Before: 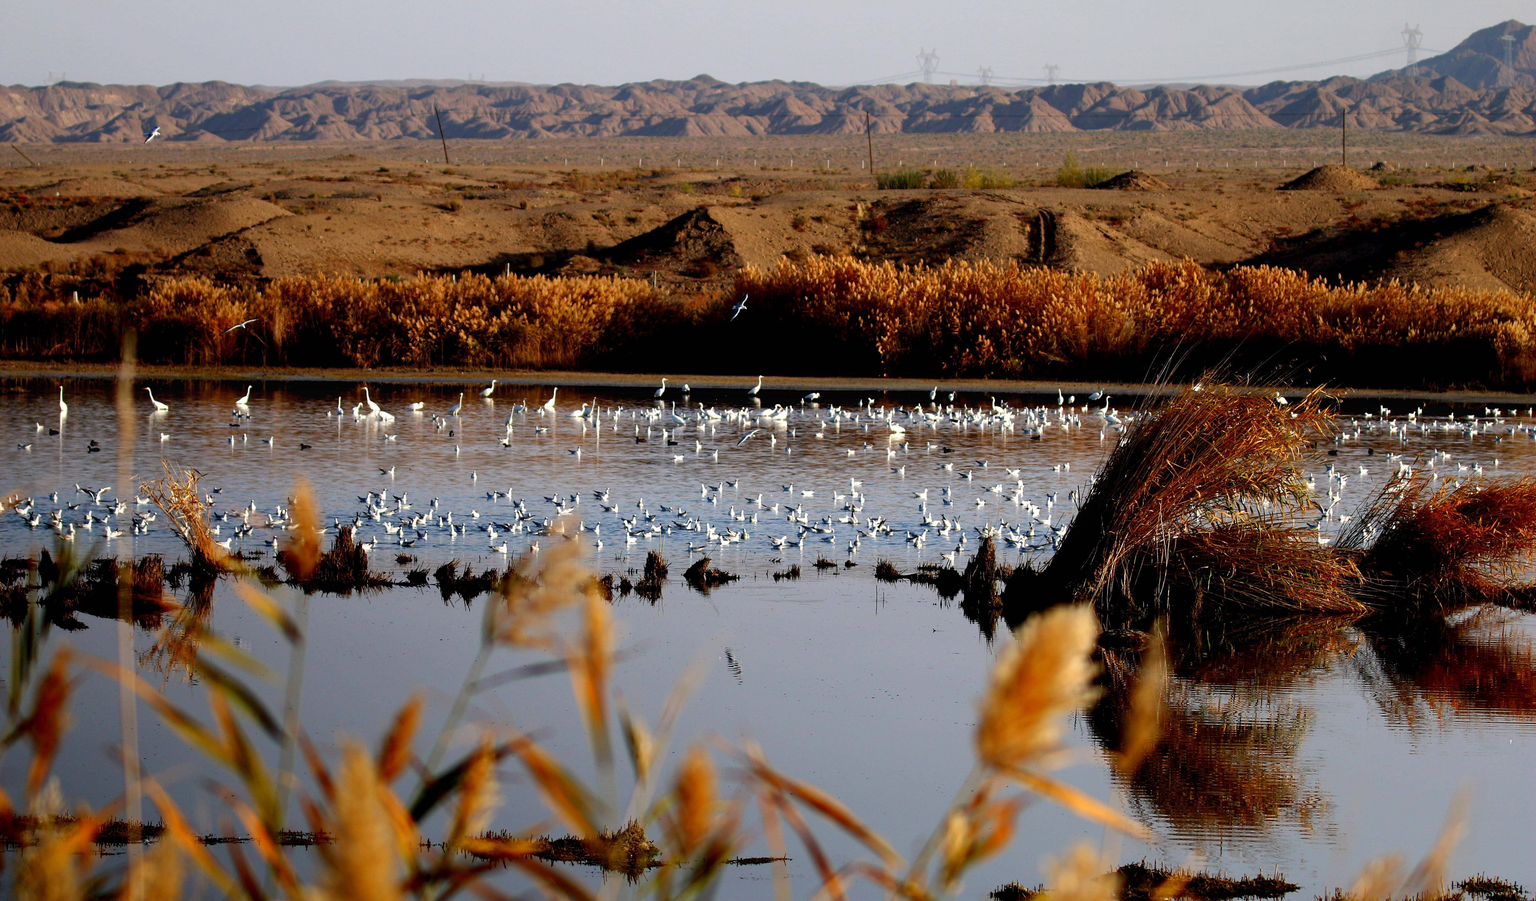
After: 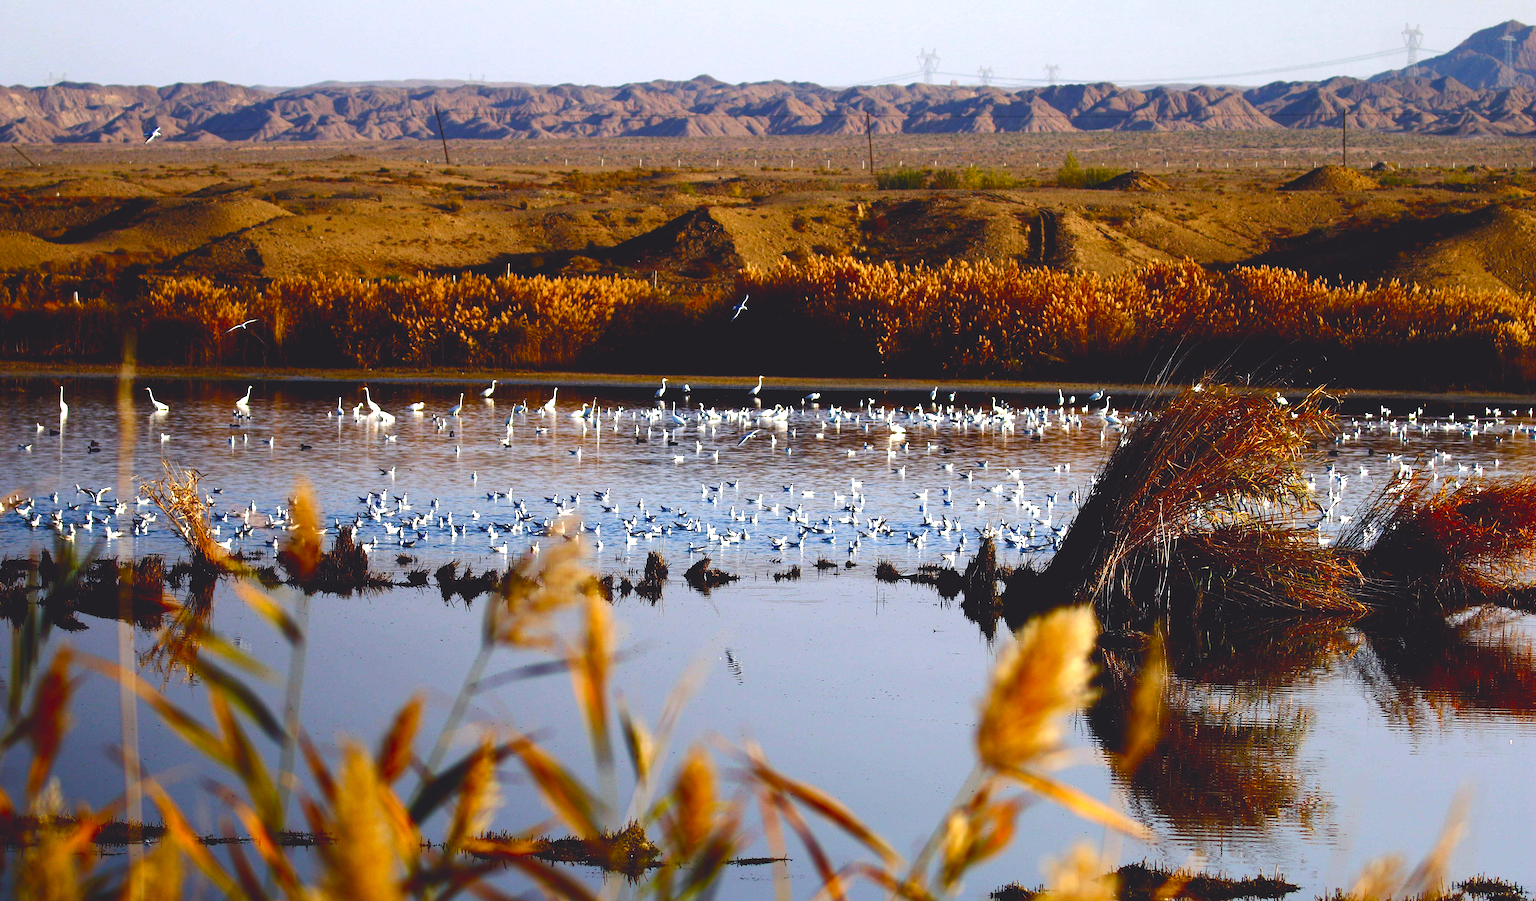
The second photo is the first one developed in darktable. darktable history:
white balance: red 0.954, blue 1.079
tone equalizer: -8 EV -0.75 EV, -7 EV -0.7 EV, -6 EV -0.6 EV, -5 EV -0.4 EV, -3 EV 0.4 EV, -2 EV 0.6 EV, -1 EV 0.7 EV, +0 EV 0.75 EV, edges refinement/feathering 500, mask exposure compensation -1.57 EV, preserve details no
color balance rgb: shadows lift › chroma 3%, shadows lift › hue 280.8°, power › hue 330°, highlights gain › chroma 3%, highlights gain › hue 75.6°, global offset › luminance 1.5%, perceptual saturation grading › global saturation 20%, perceptual saturation grading › highlights -25%, perceptual saturation grading › shadows 50%, global vibrance 30%
